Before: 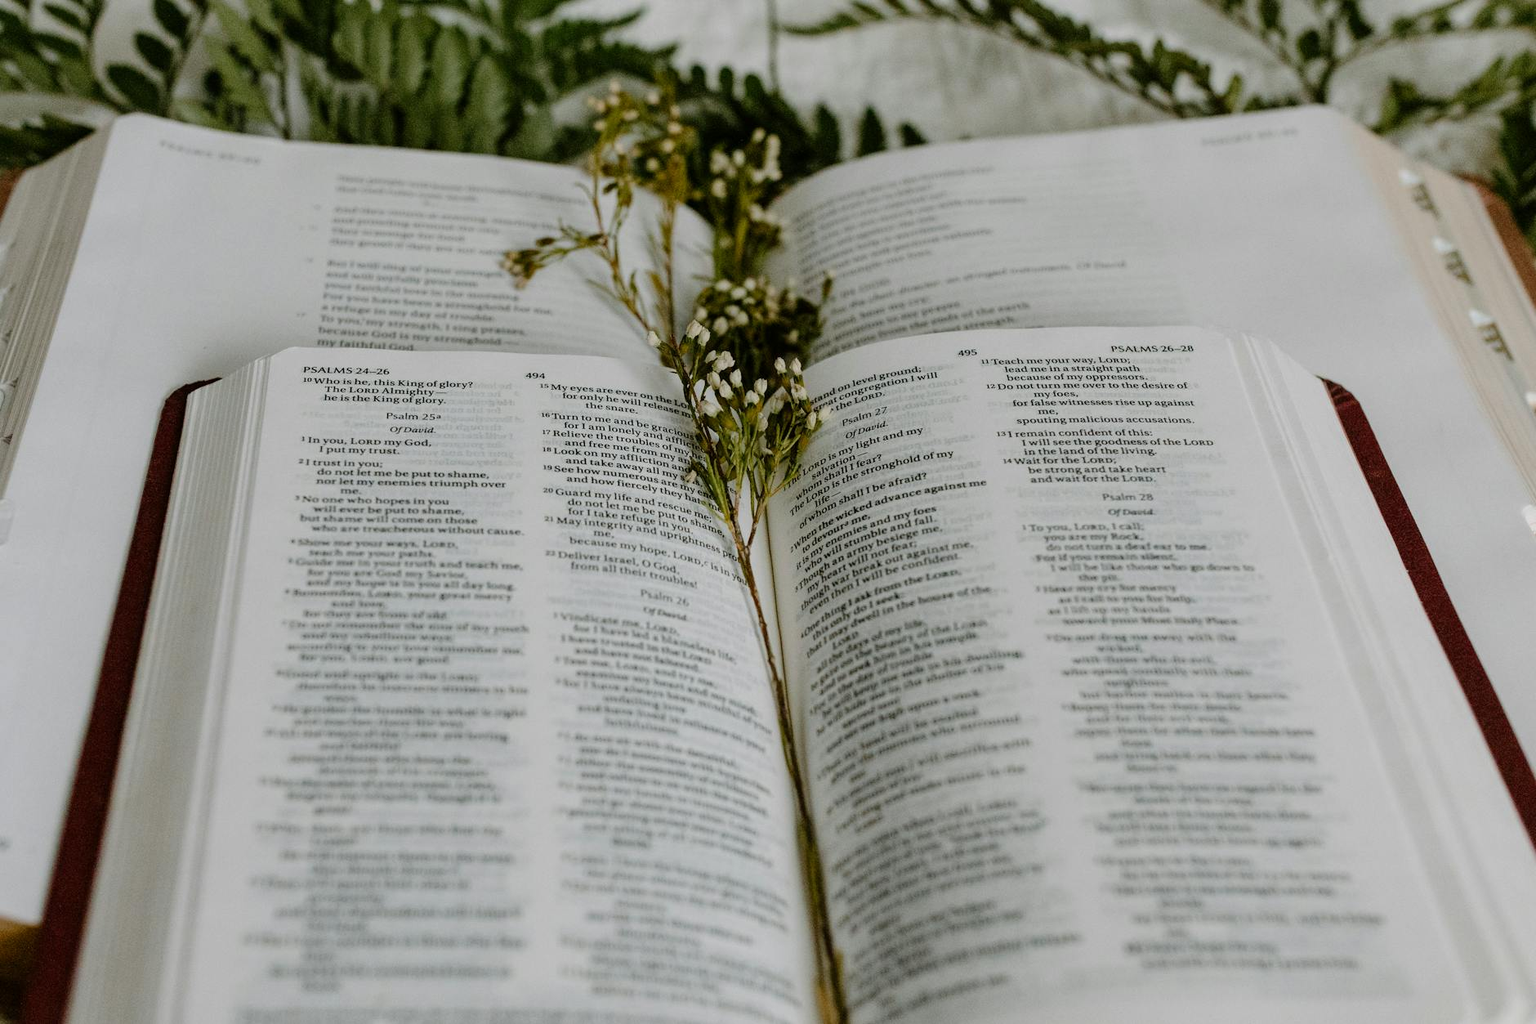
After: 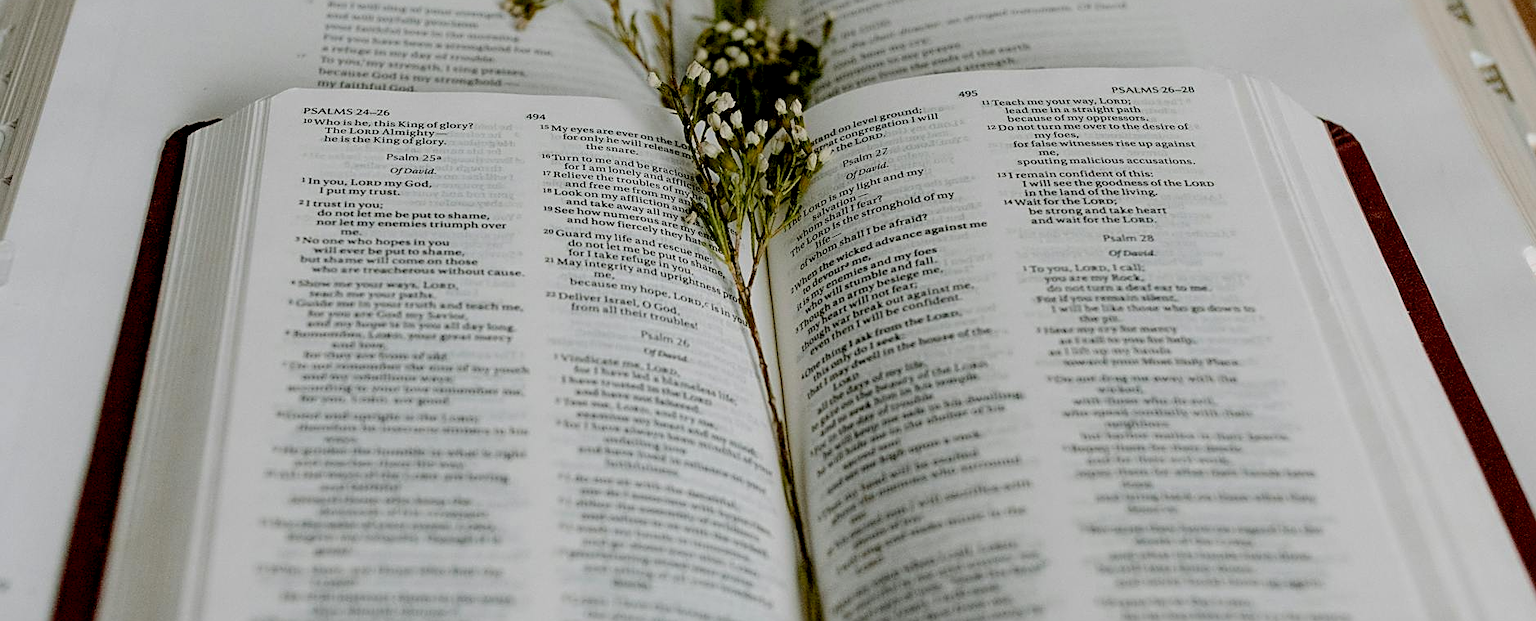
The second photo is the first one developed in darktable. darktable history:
sharpen: on, module defaults
exposure: black level correction 0.009, exposure 0.014 EV, compensate highlight preservation false
crop and rotate: top 25.357%, bottom 13.942%
